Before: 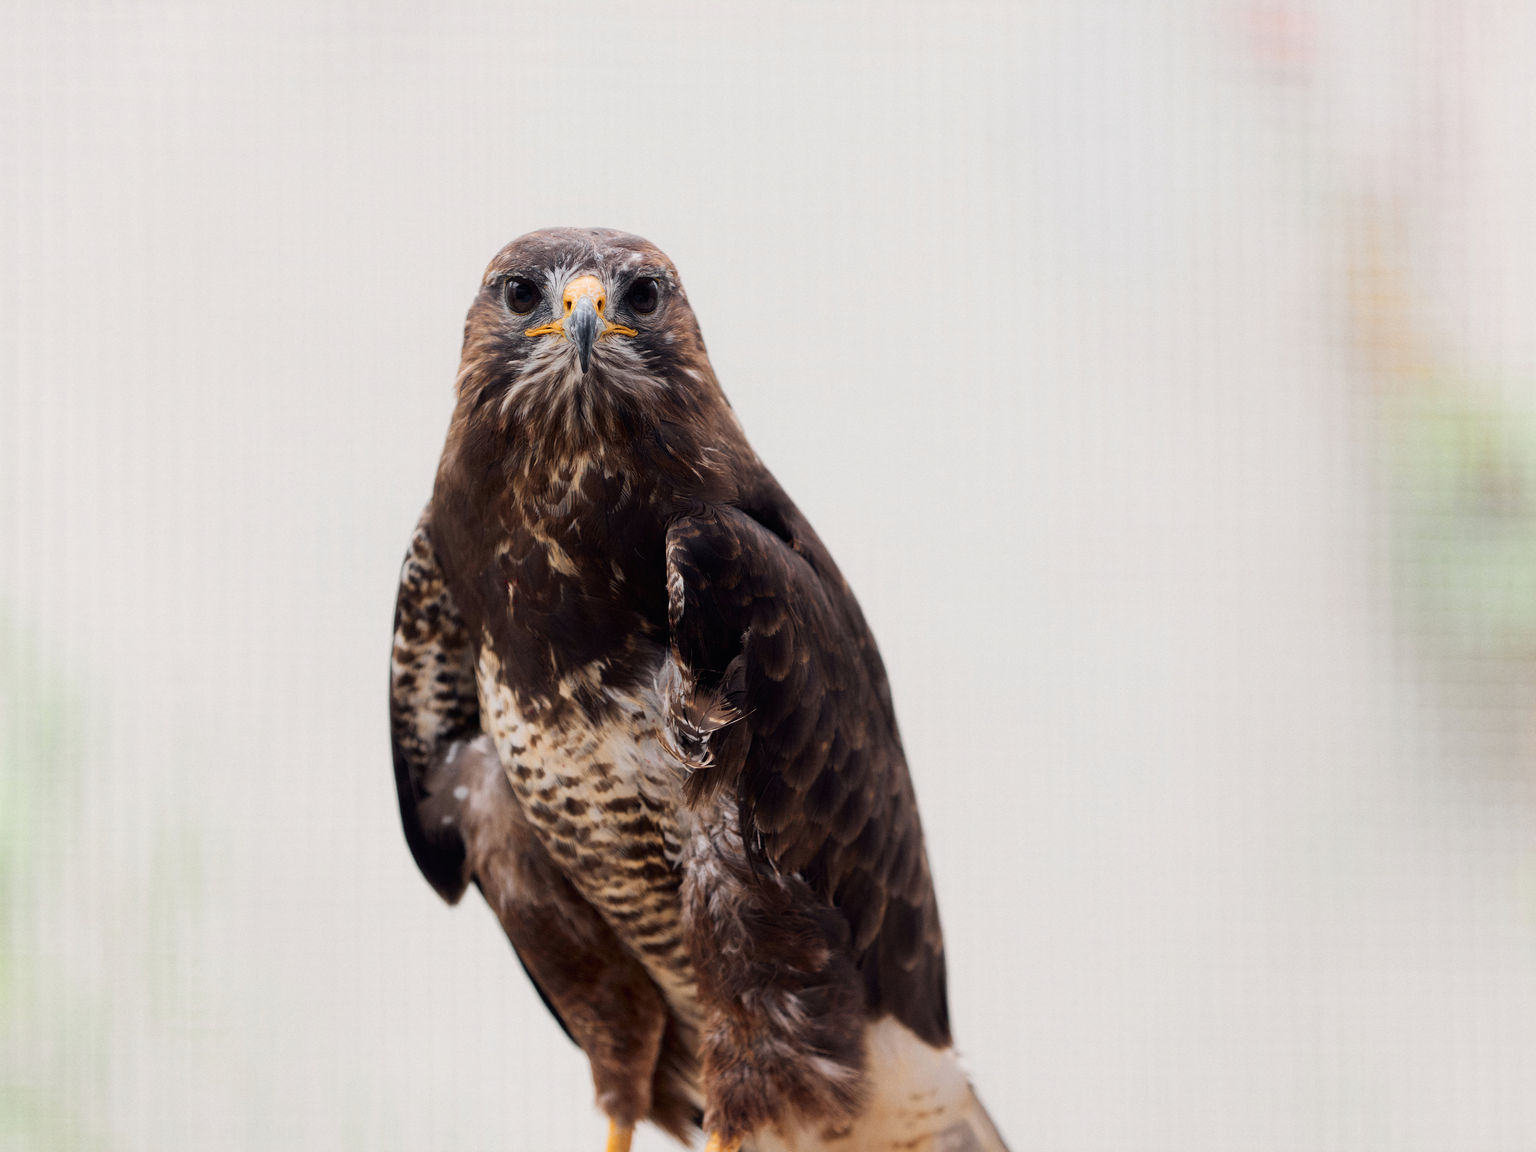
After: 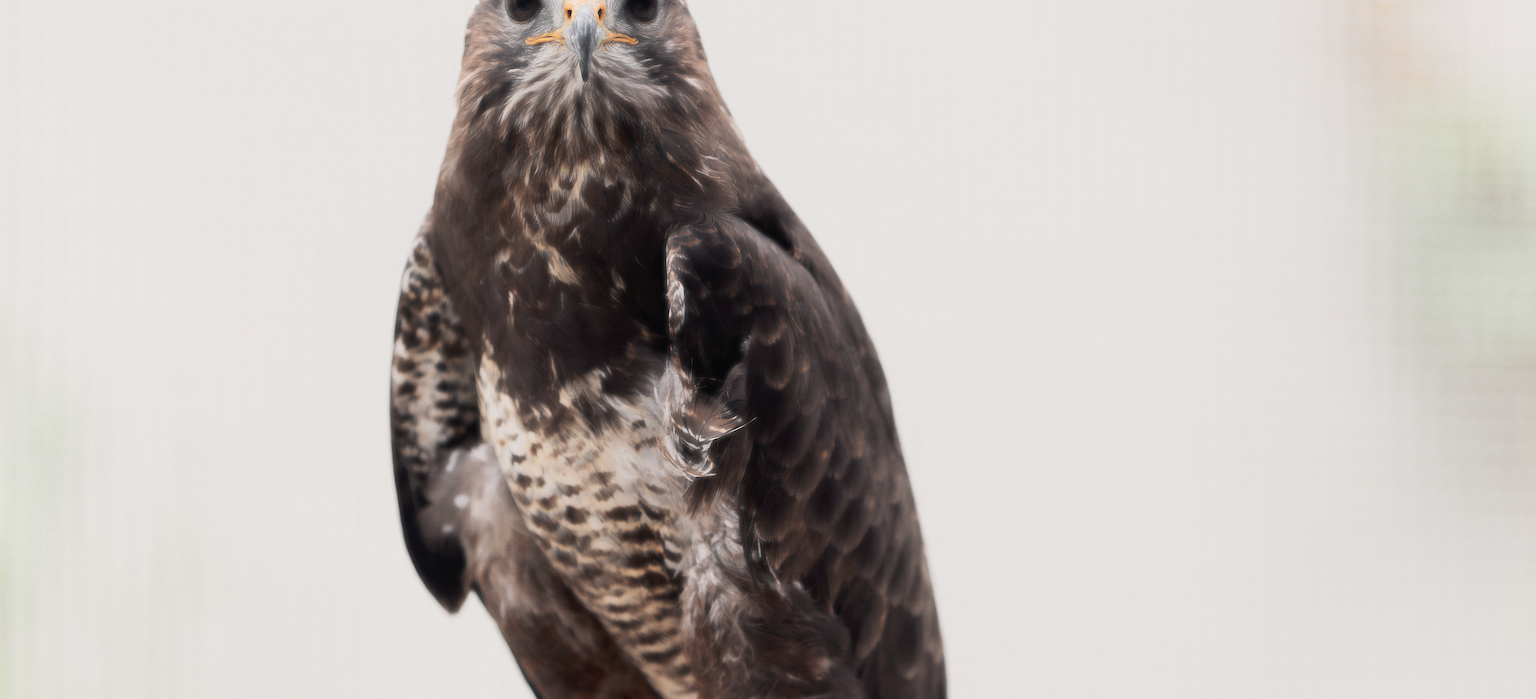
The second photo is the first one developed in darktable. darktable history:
haze removal: strength -0.9, distance 0.225, compatibility mode true, adaptive false
sharpen: radius 1.559, amount 0.373, threshold 1.271
crop and rotate: top 25.357%, bottom 13.942%
